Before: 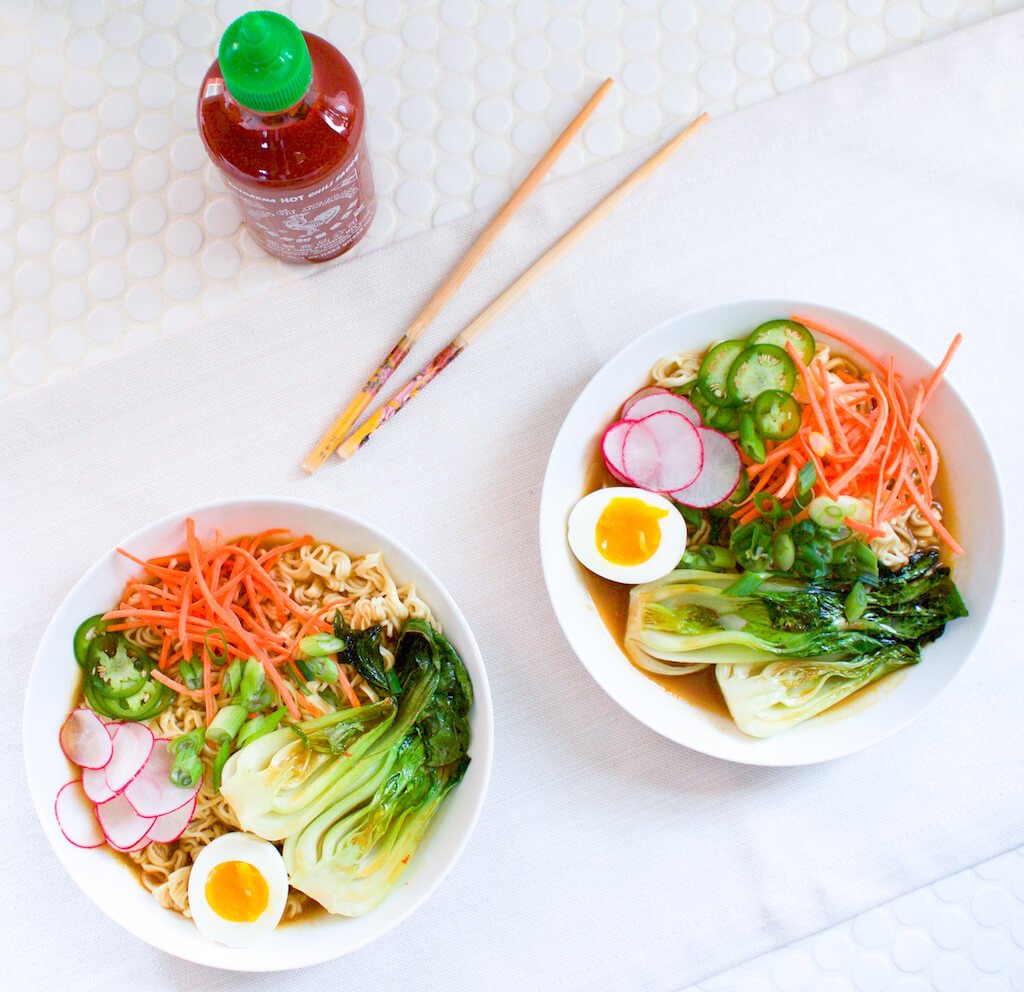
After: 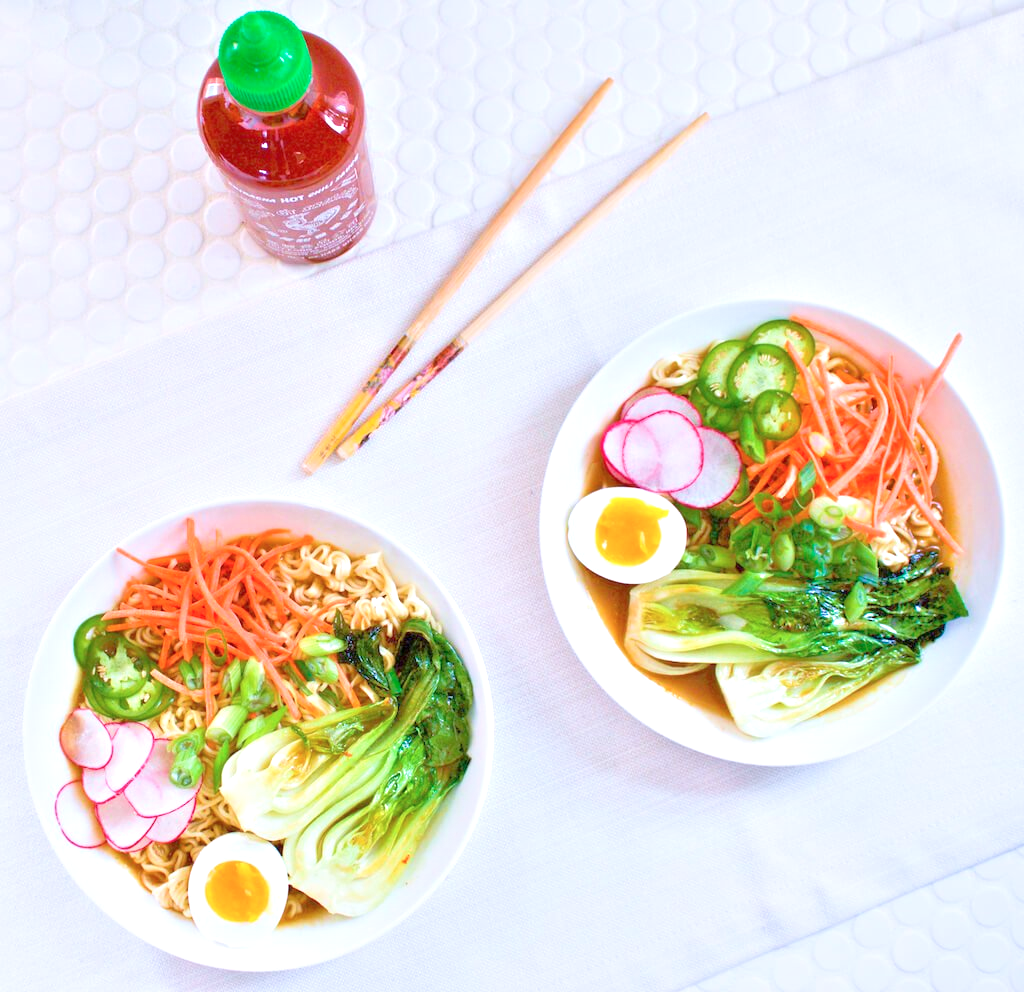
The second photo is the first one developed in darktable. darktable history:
tone equalizer: -8 EV 1.98 EV, -7 EV 1.98 EV, -6 EV 1.99 EV, -5 EV 1.99 EV, -4 EV 1.98 EV, -3 EV 1.49 EV, -2 EV 0.979 EV, -1 EV 0.478 EV, luminance estimator HSV value / RGB max
color calibration: illuminant as shot in camera, x 0.358, y 0.373, temperature 4628.91 K, clip negative RGB from gamut false
velvia: on, module defaults
